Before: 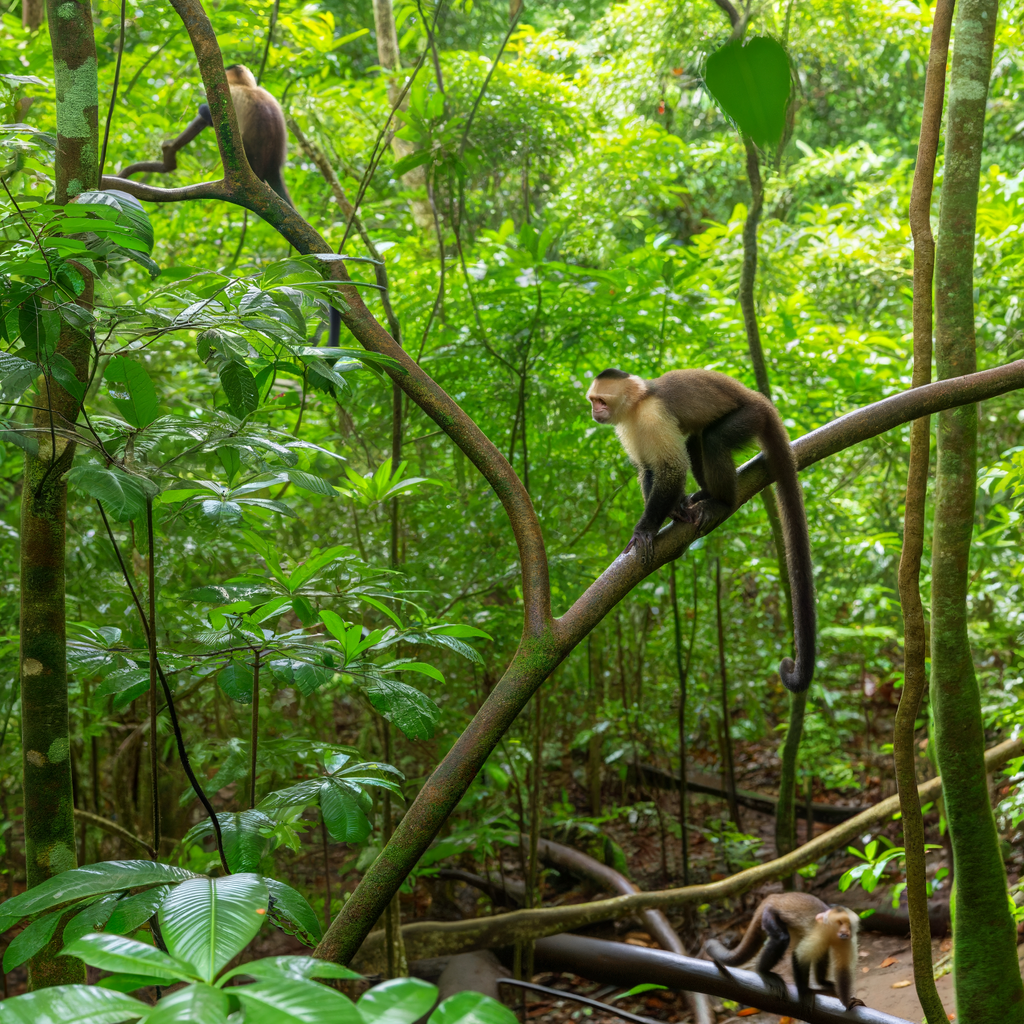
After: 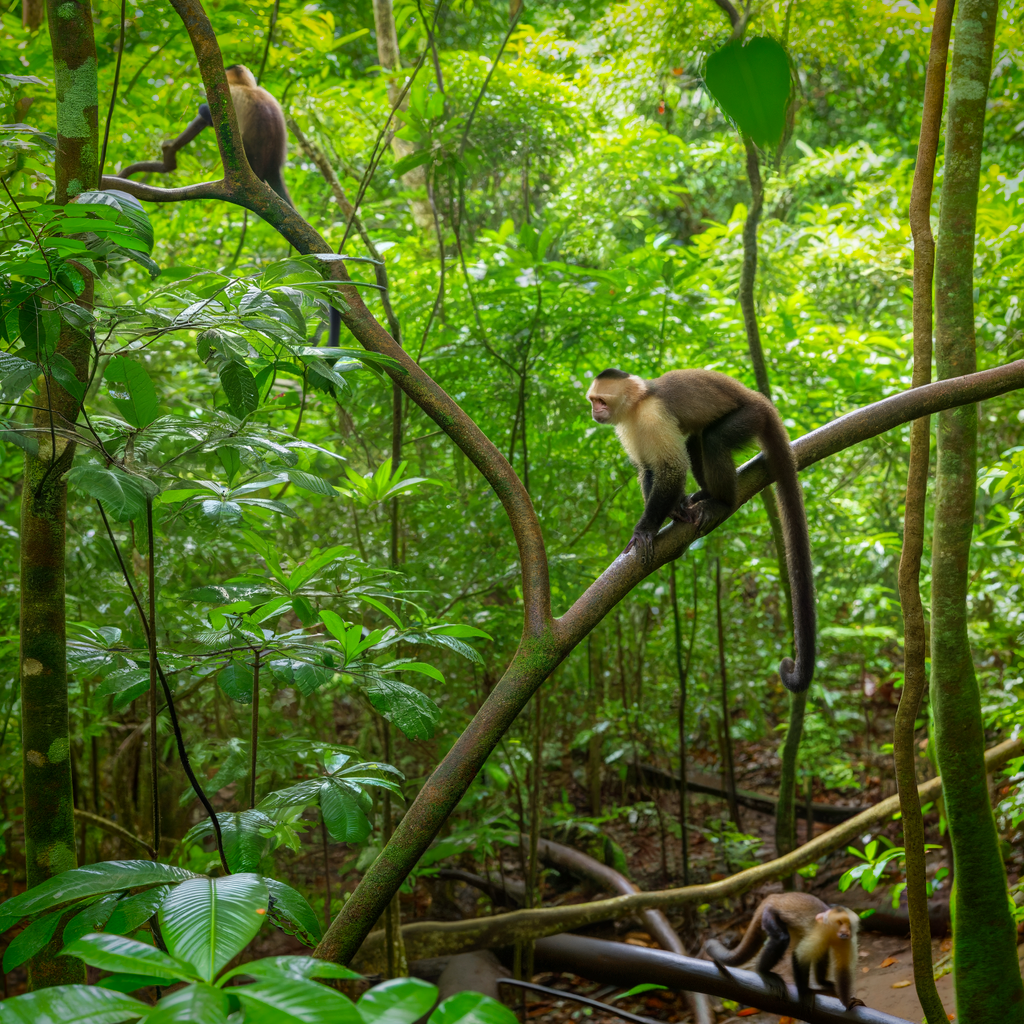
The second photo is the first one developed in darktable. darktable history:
vignetting: fall-off start 88.53%, fall-off radius 44.2%, saturation 0.376, width/height ratio 1.161
